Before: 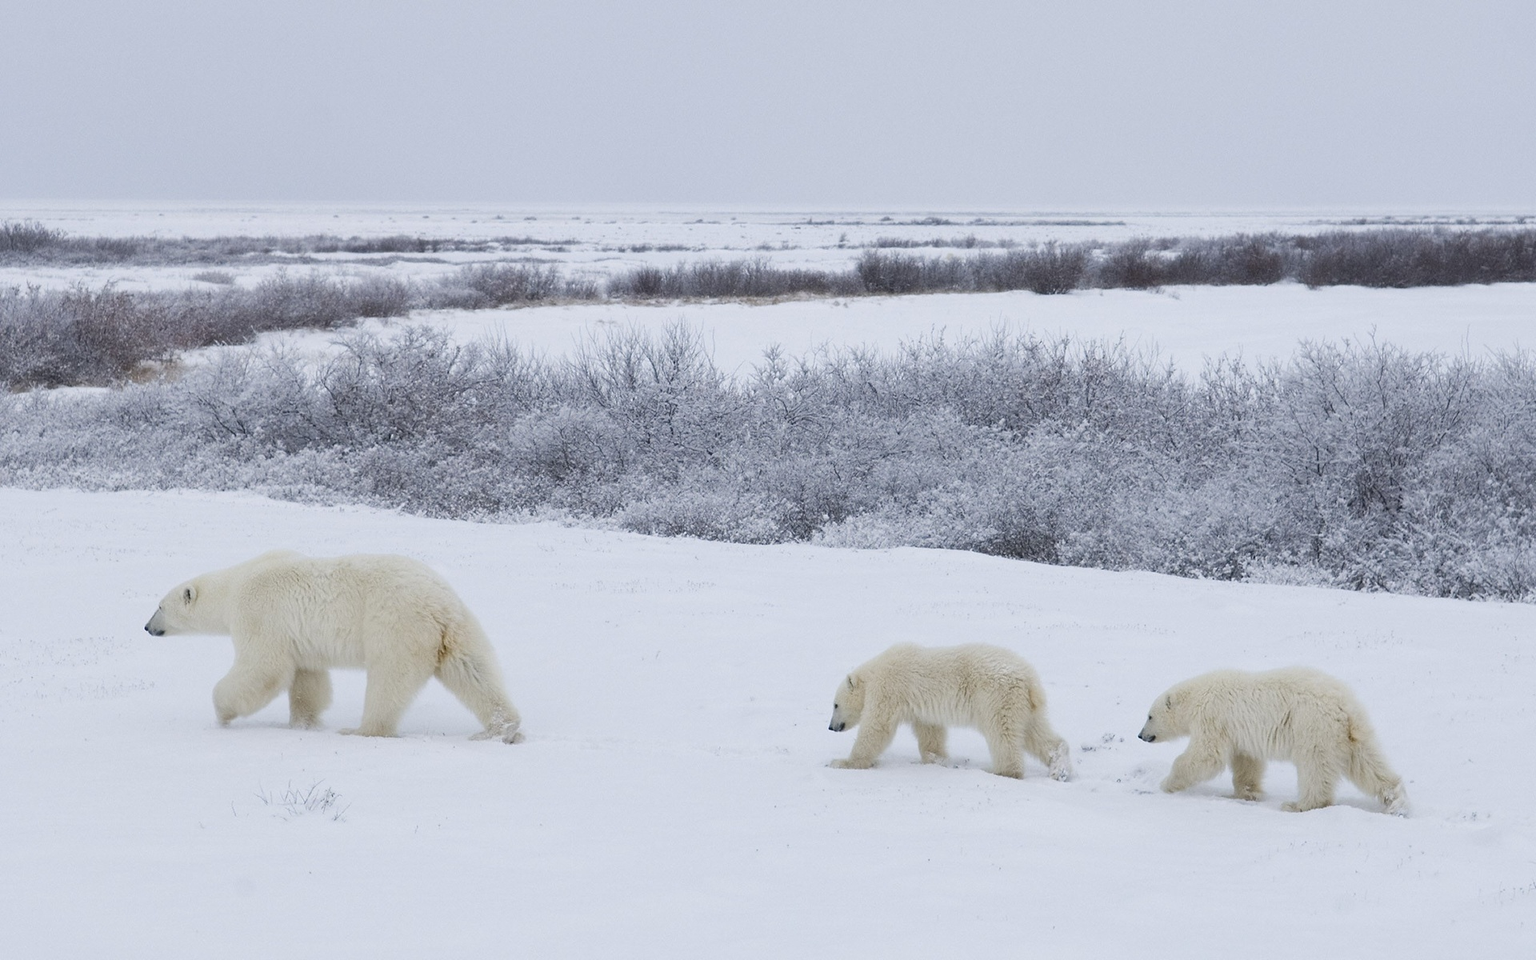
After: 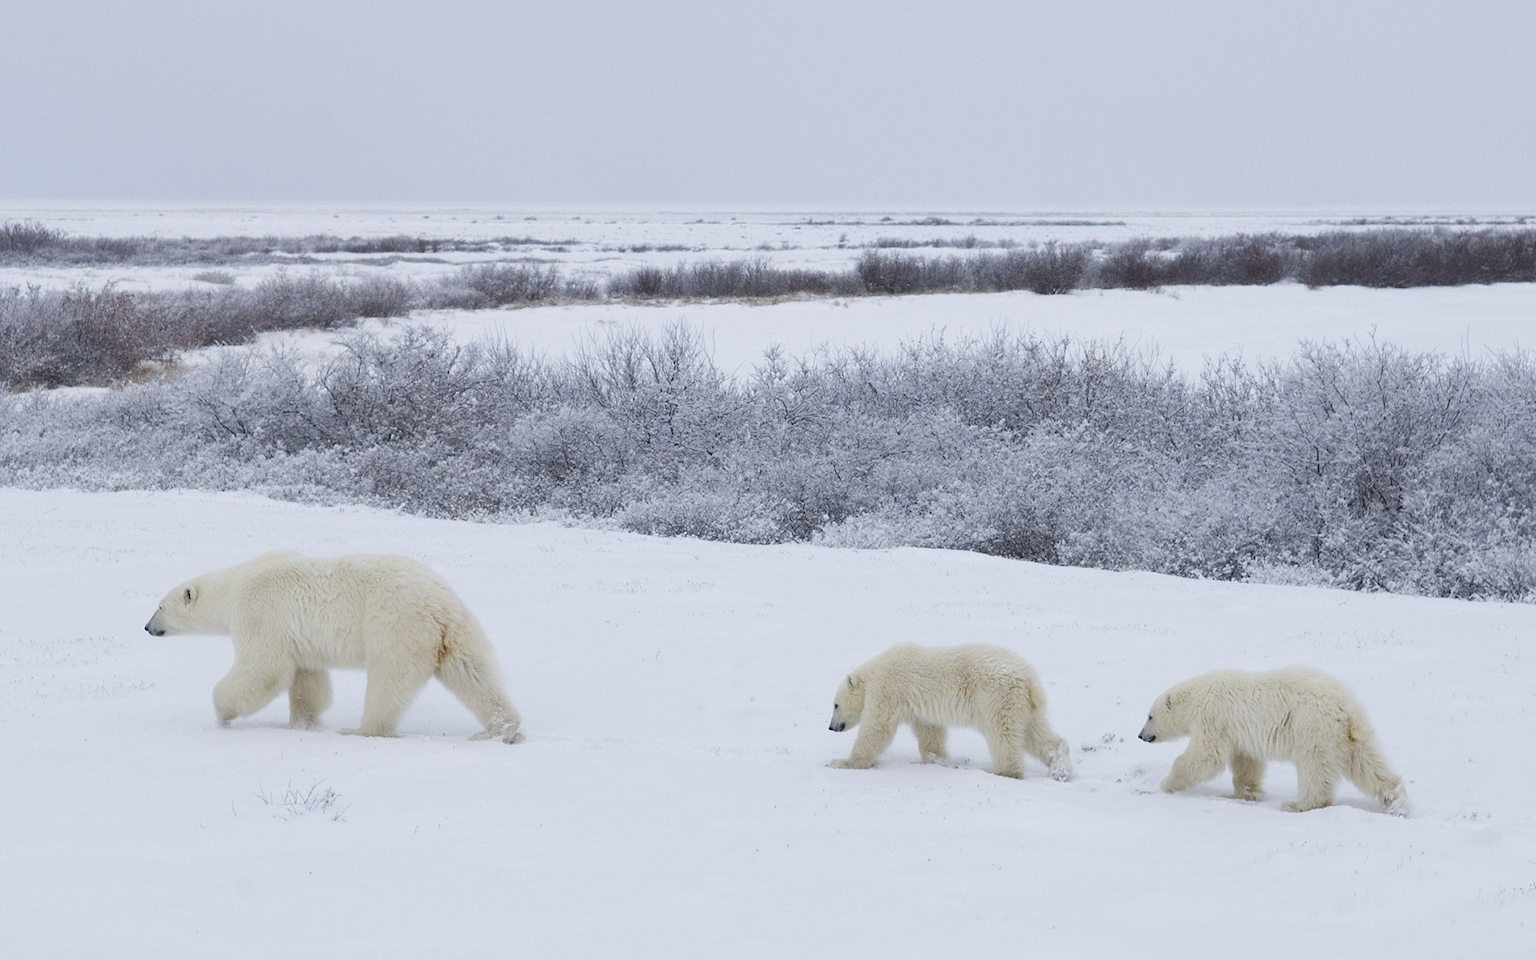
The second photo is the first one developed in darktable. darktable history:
contrast brightness saturation: contrast 0.052
